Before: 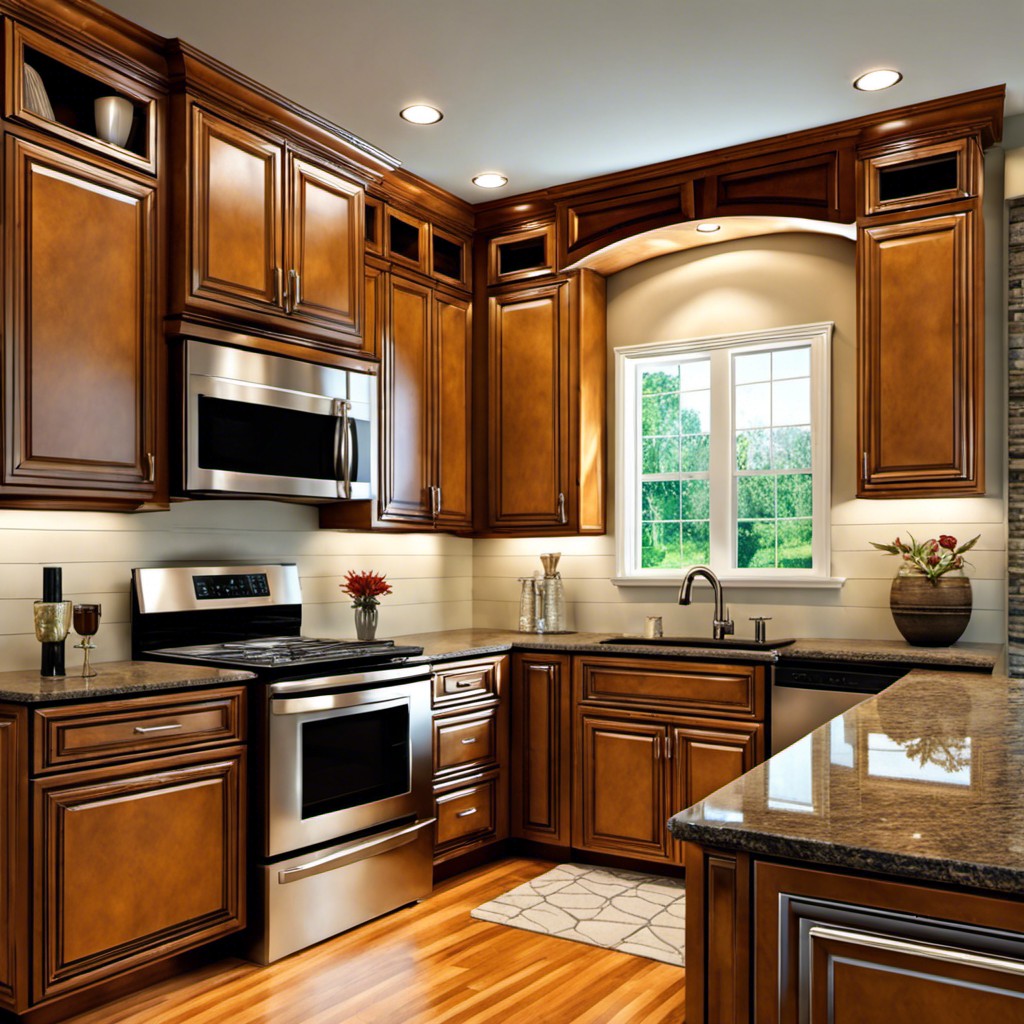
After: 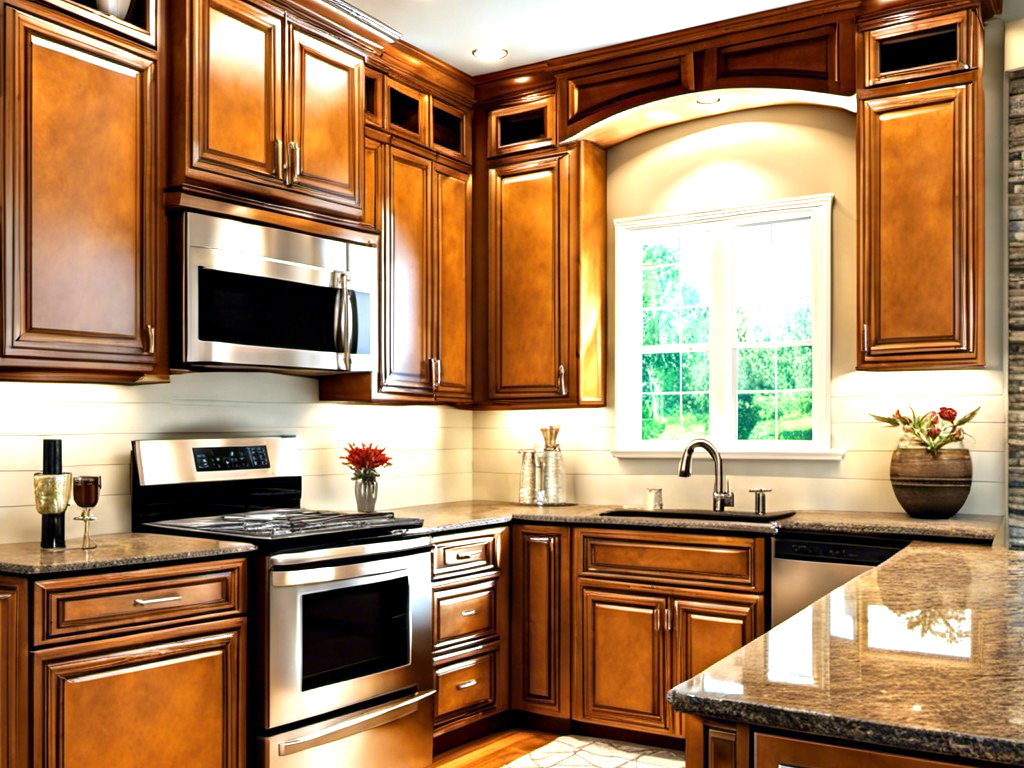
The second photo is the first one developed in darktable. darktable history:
exposure: black level correction 0.001, exposure 1.05 EV, compensate exposure bias true, compensate highlight preservation false
crop and rotate: top 12.5%, bottom 12.5%
